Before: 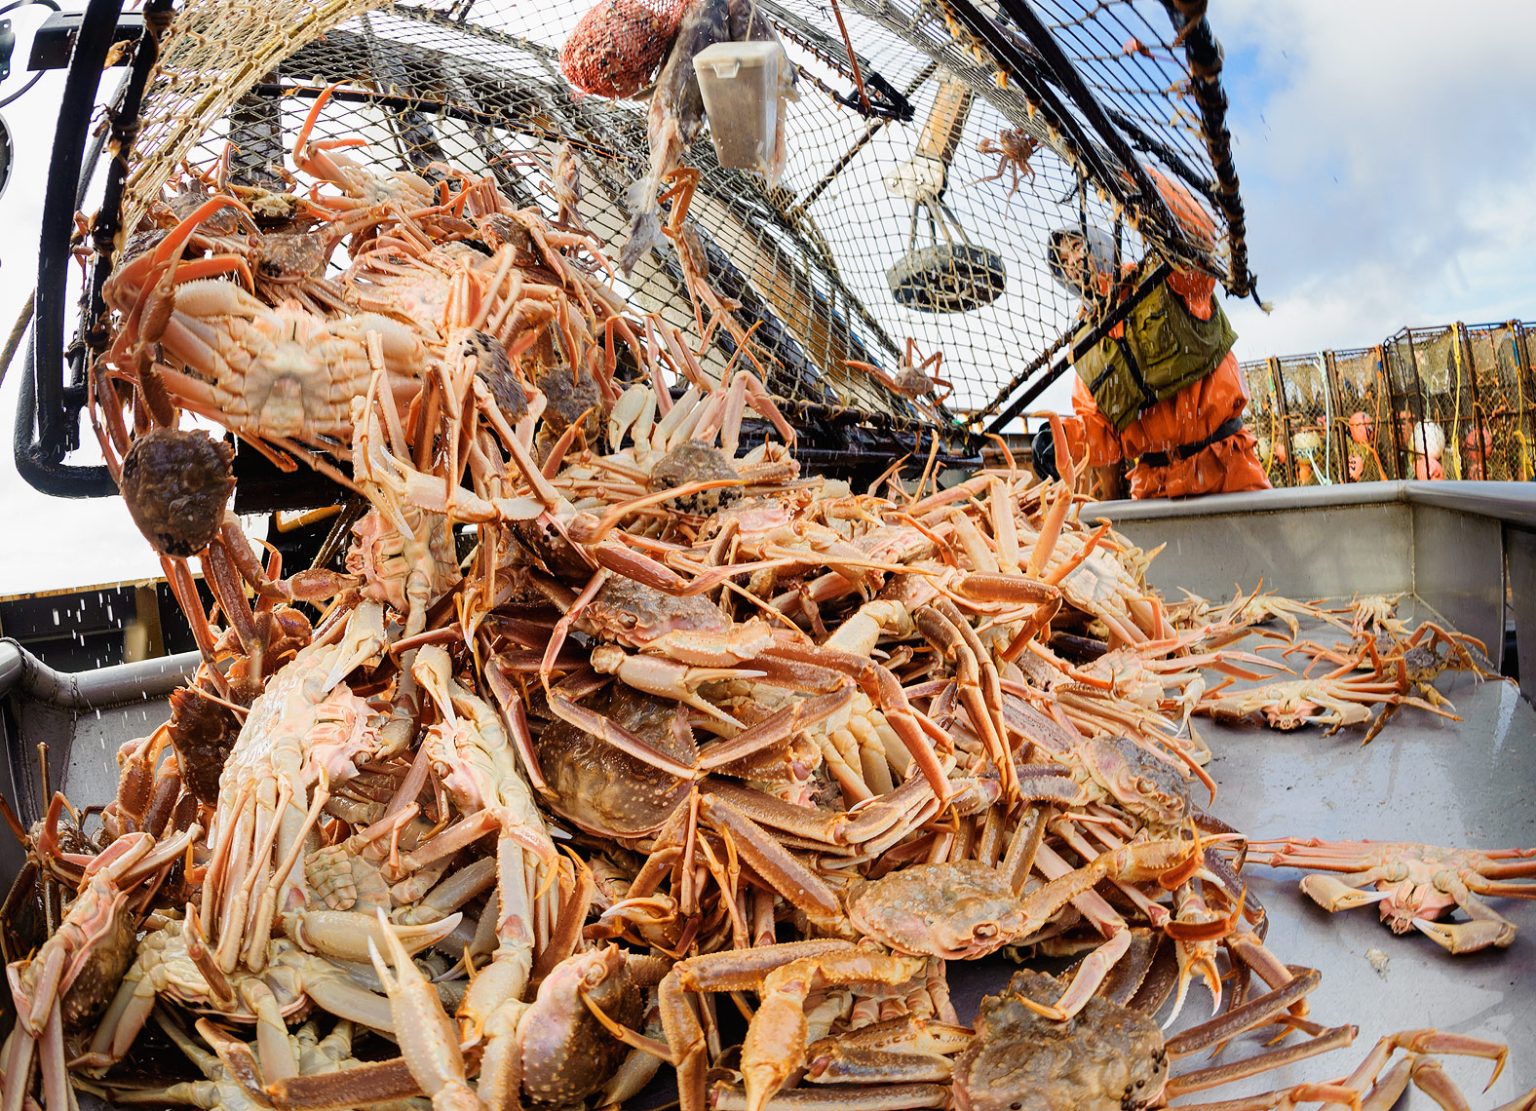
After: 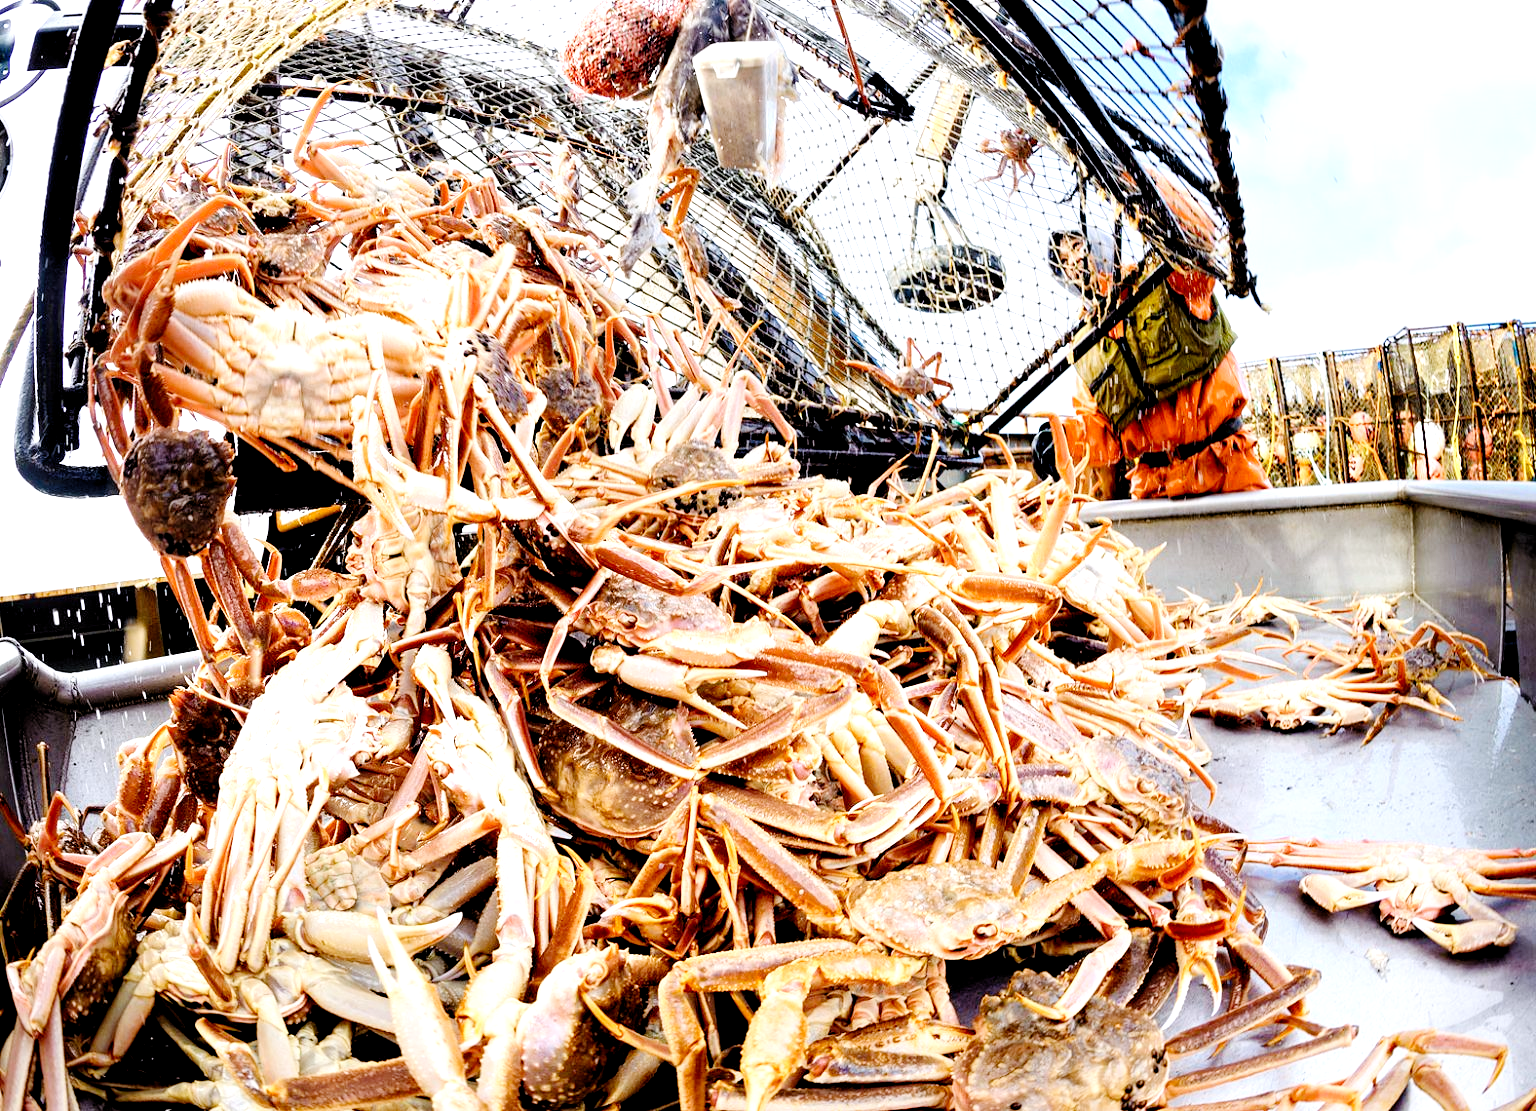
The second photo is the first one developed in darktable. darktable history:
levels: levels [0.012, 0.367, 0.697]
filmic rgb: middle gray luminance 18%, black relative exposure -7.5 EV, white relative exposure 8.5 EV, threshold 6 EV, target black luminance 0%, hardness 2.23, latitude 18.37%, contrast 0.878, highlights saturation mix 5%, shadows ↔ highlights balance 10.15%, add noise in highlights 0, preserve chrominance no, color science v3 (2019), use custom middle-gray values true, iterations of high-quality reconstruction 0, contrast in highlights soft, enable highlight reconstruction true
color calibration: illuminant as shot in camera, x 0.358, y 0.373, temperature 4628.91 K
exposure: compensate highlight preservation false
